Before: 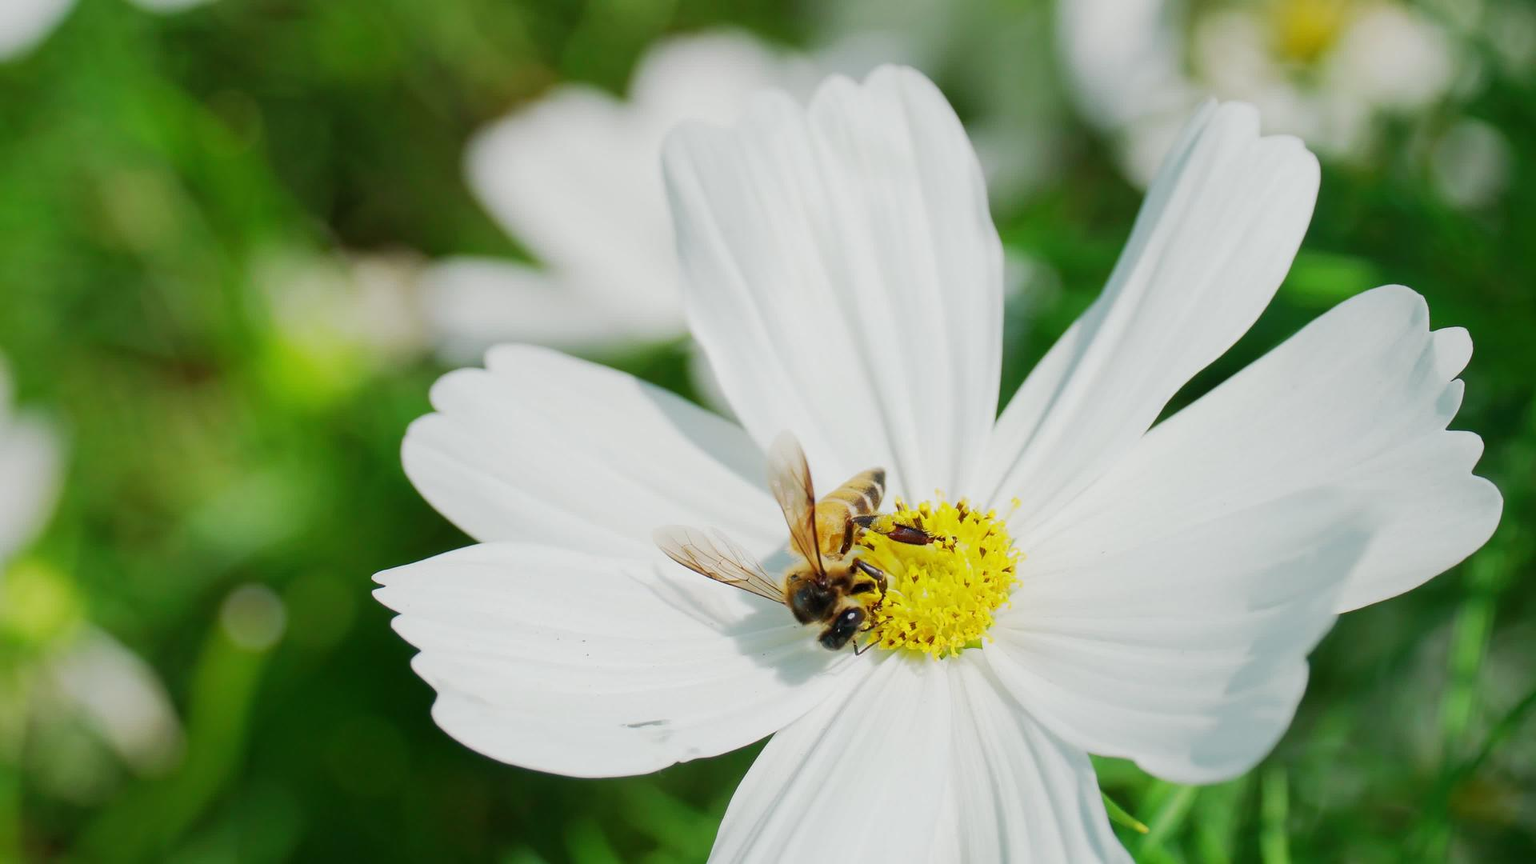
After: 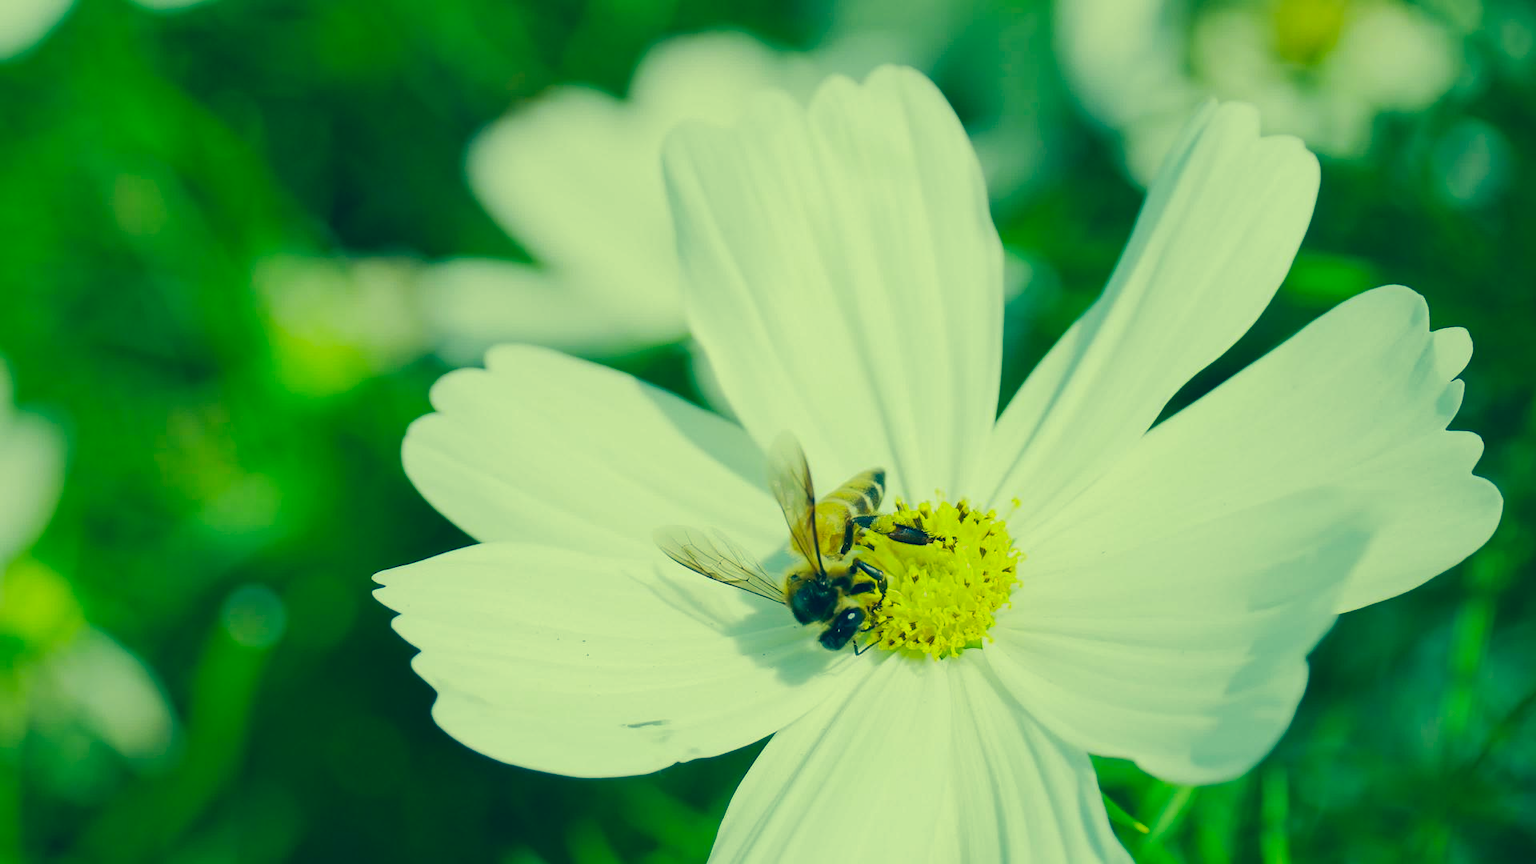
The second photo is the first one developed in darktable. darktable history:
color correction: highlights a* -15.74, highlights b* 39.76, shadows a* -39.94, shadows b* -25.74
